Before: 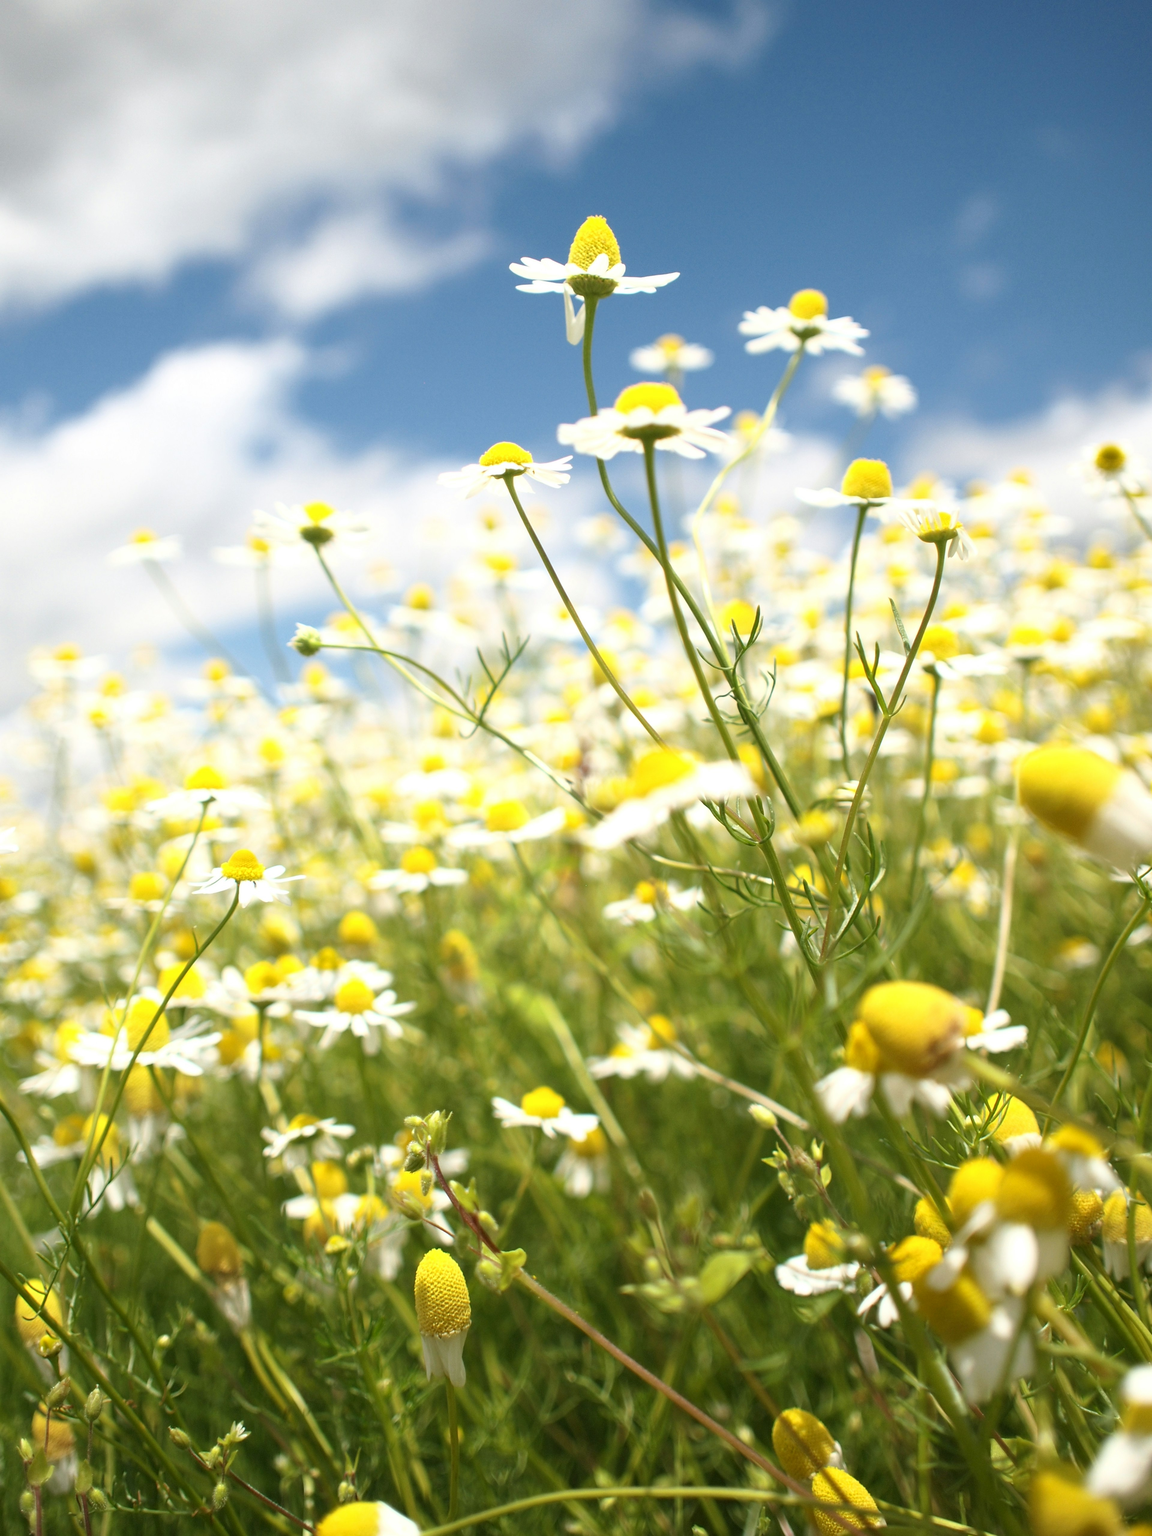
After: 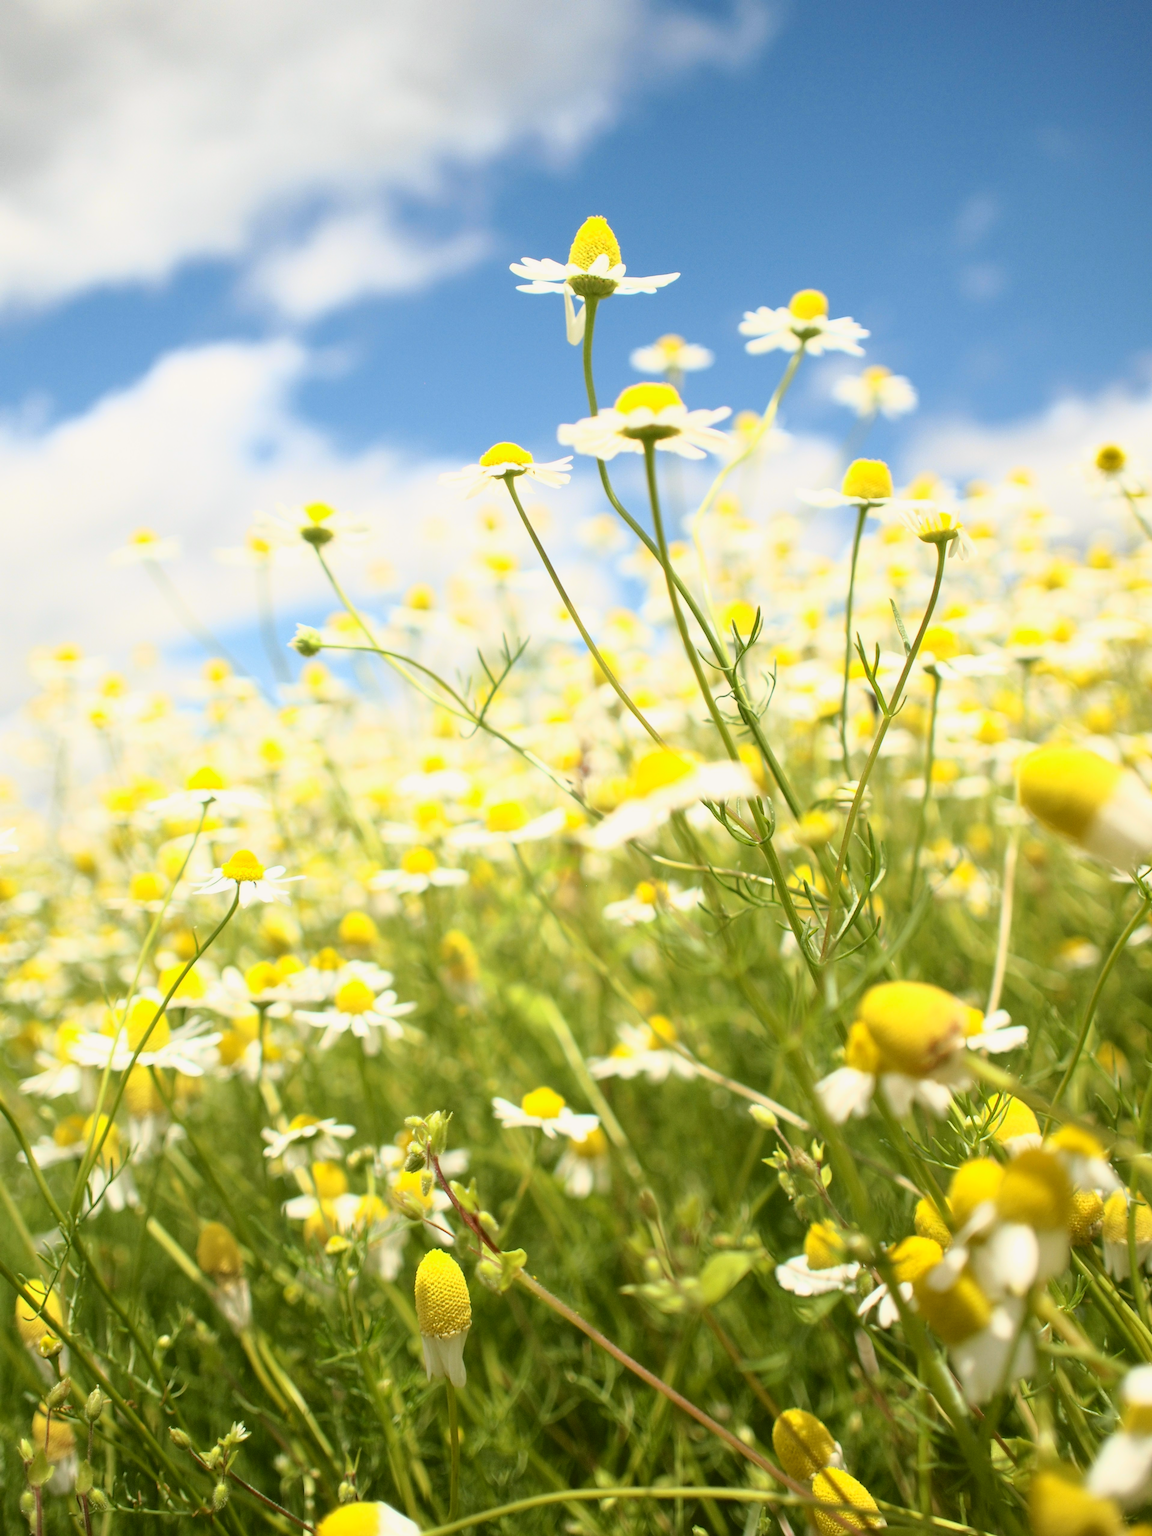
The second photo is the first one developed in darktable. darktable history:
tone curve: curves: ch0 [(0, 0.021) (0.049, 0.044) (0.152, 0.14) (0.328, 0.377) (0.473, 0.543) (0.641, 0.705) (0.85, 0.894) (1, 0.969)]; ch1 [(0, 0) (0.302, 0.331) (0.433, 0.432) (0.472, 0.47) (0.502, 0.503) (0.527, 0.521) (0.564, 0.58) (0.614, 0.626) (0.677, 0.701) (0.859, 0.885) (1, 1)]; ch2 [(0, 0) (0.33, 0.301) (0.447, 0.44) (0.487, 0.496) (0.502, 0.516) (0.535, 0.563) (0.565, 0.593) (0.608, 0.638) (1, 1)], color space Lab, independent channels, preserve colors none
